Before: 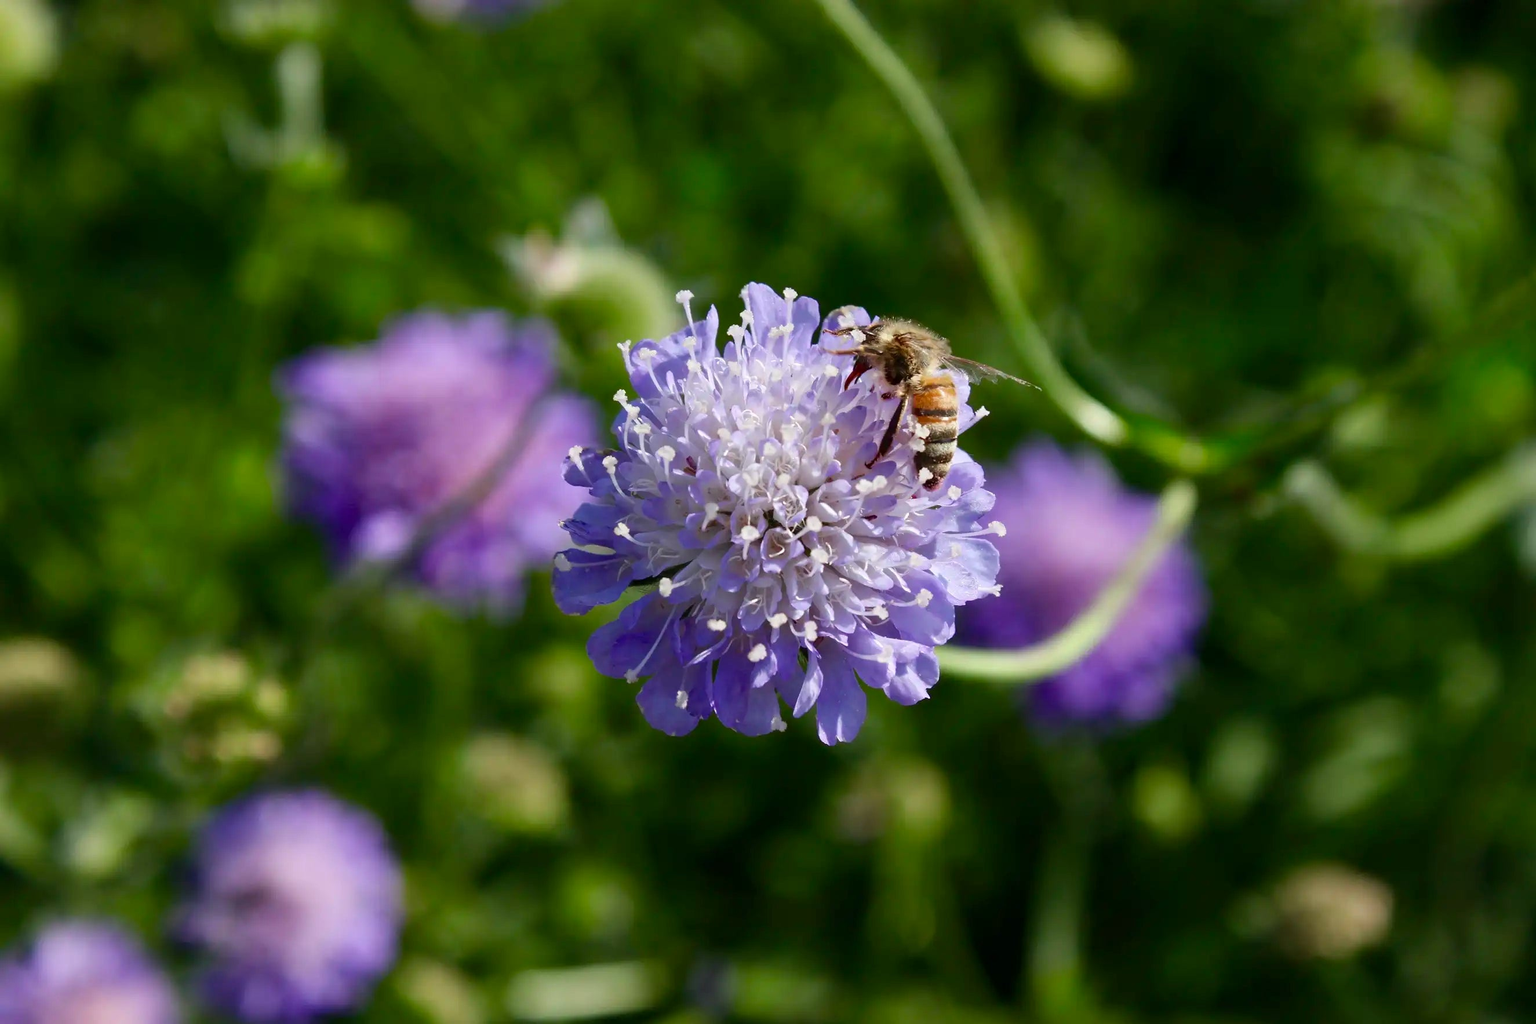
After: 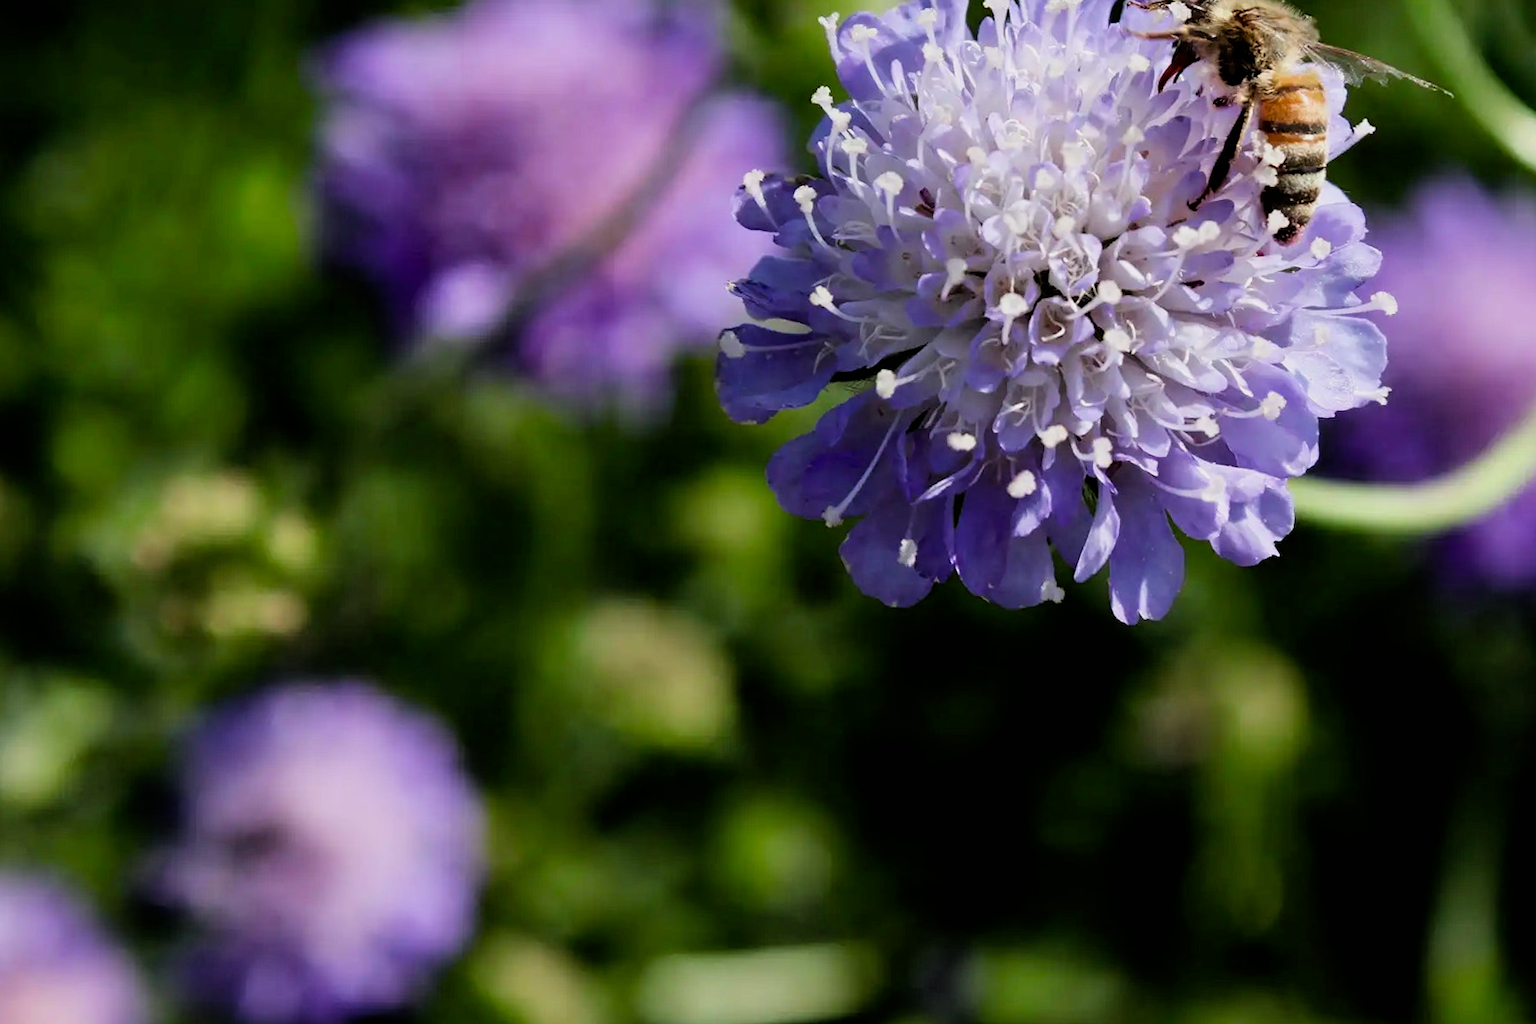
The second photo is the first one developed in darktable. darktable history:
filmic rgb: black relative exposure -5 EV, white relative exposure 3.2 EV, hardness 3.42, contrast 1.2, highlights saturation mix -30%
crop and rotate: angle -0.82°, left 3.85%, top 31.828%, right 27.992%
